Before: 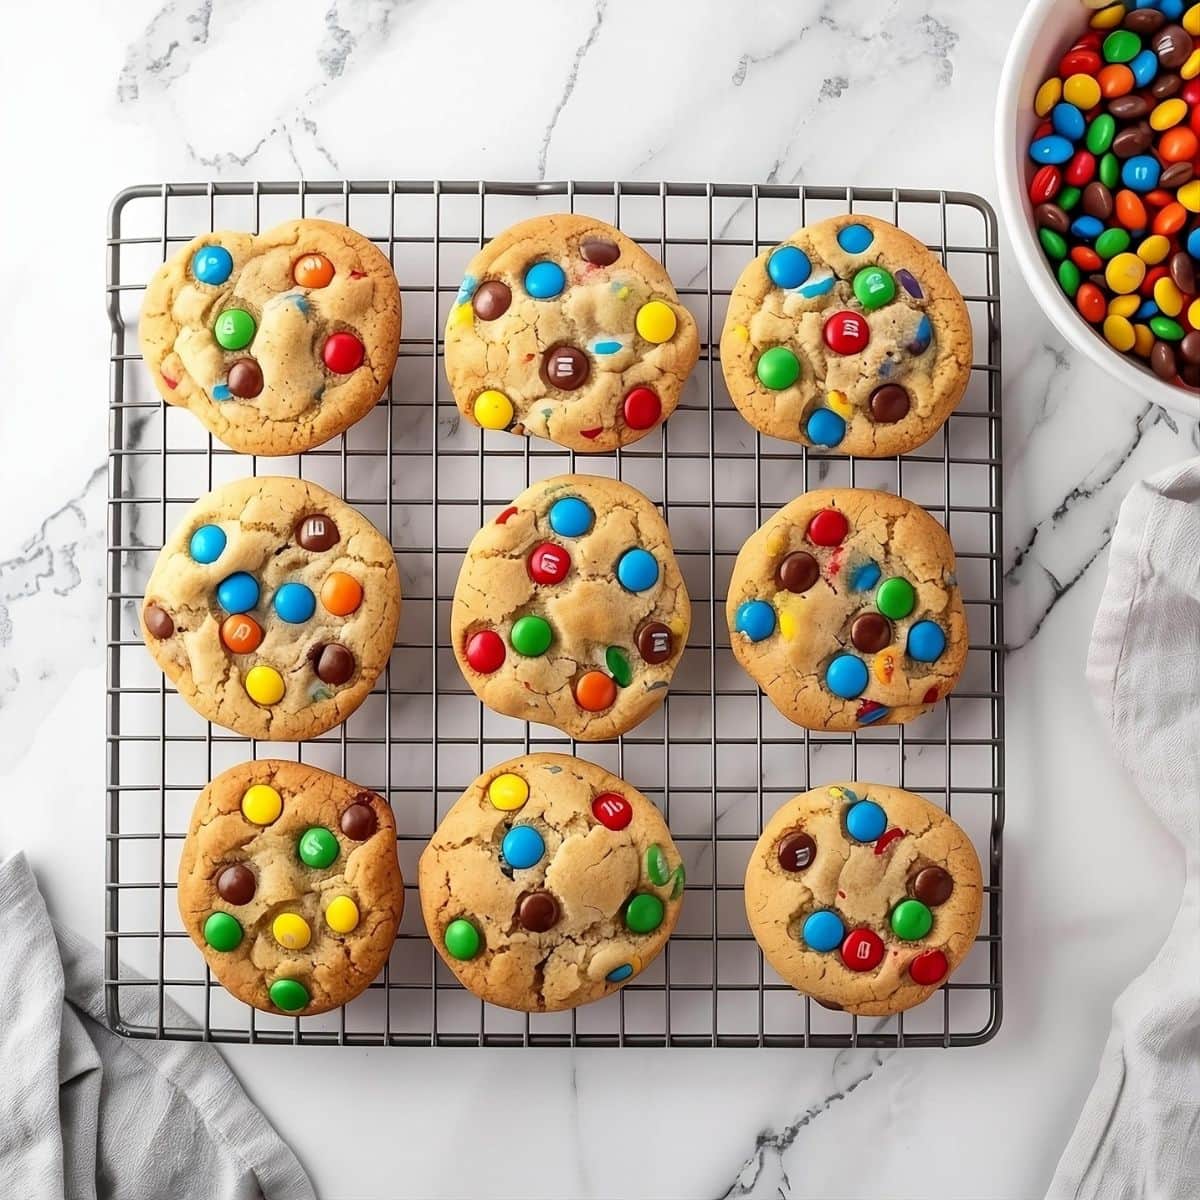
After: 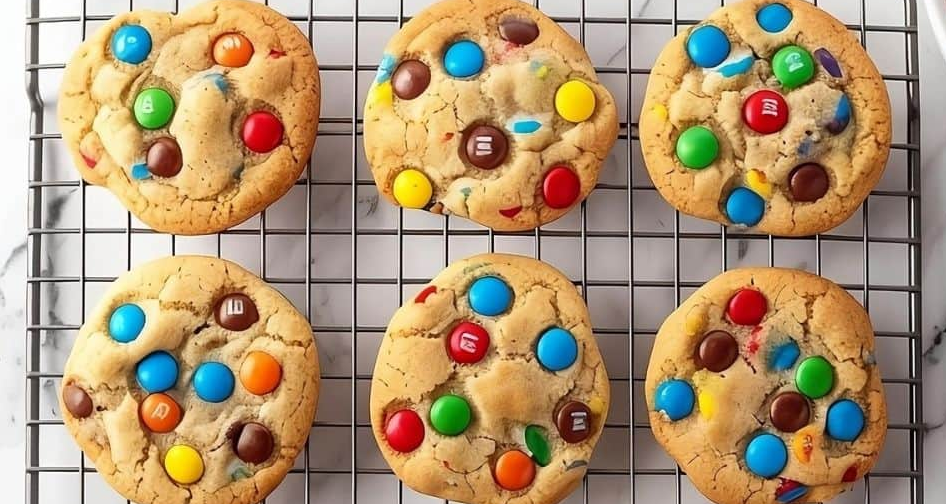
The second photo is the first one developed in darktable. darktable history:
crop: left 6.819%, top 18.466%, right 14.338%, bottom 39.519%
